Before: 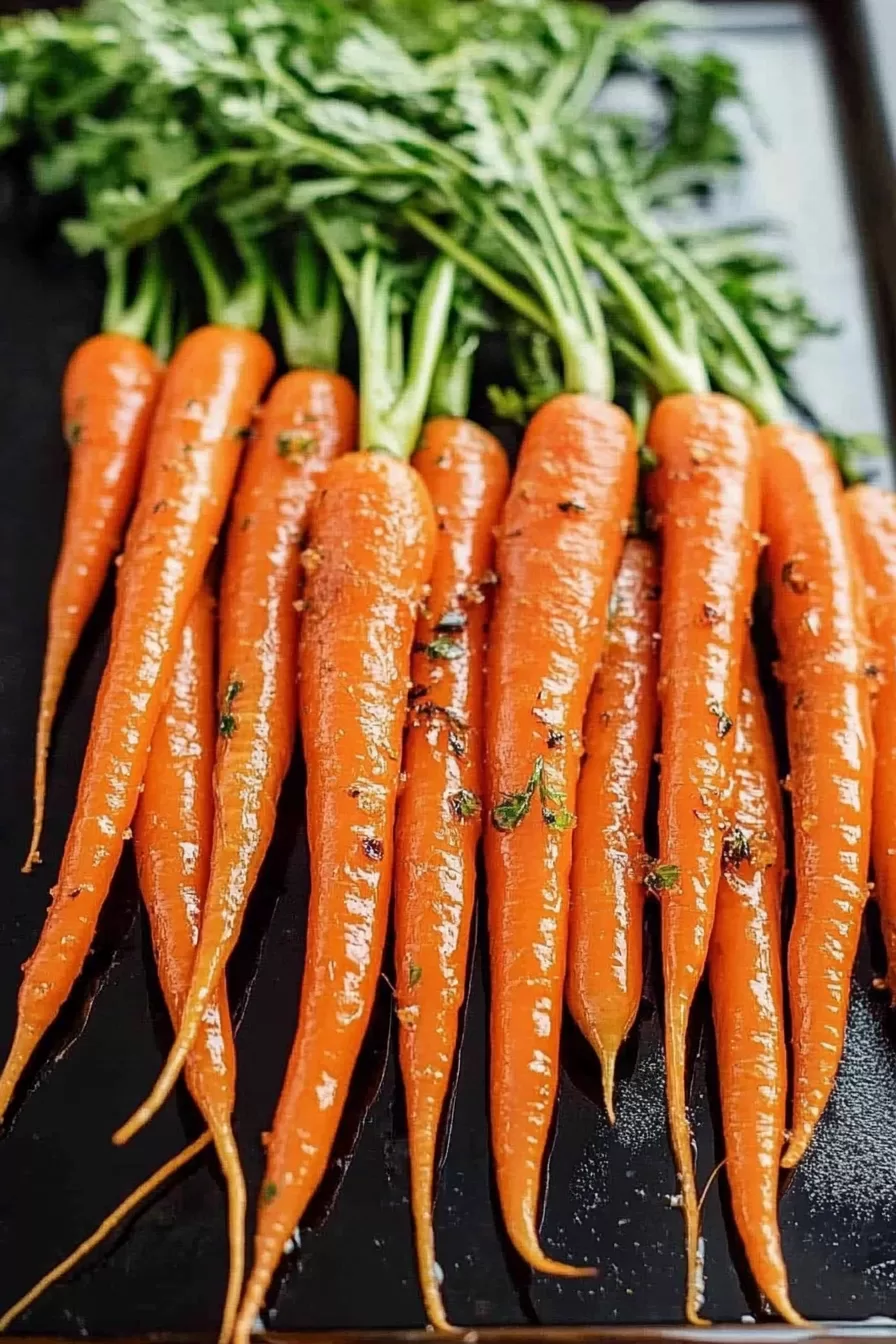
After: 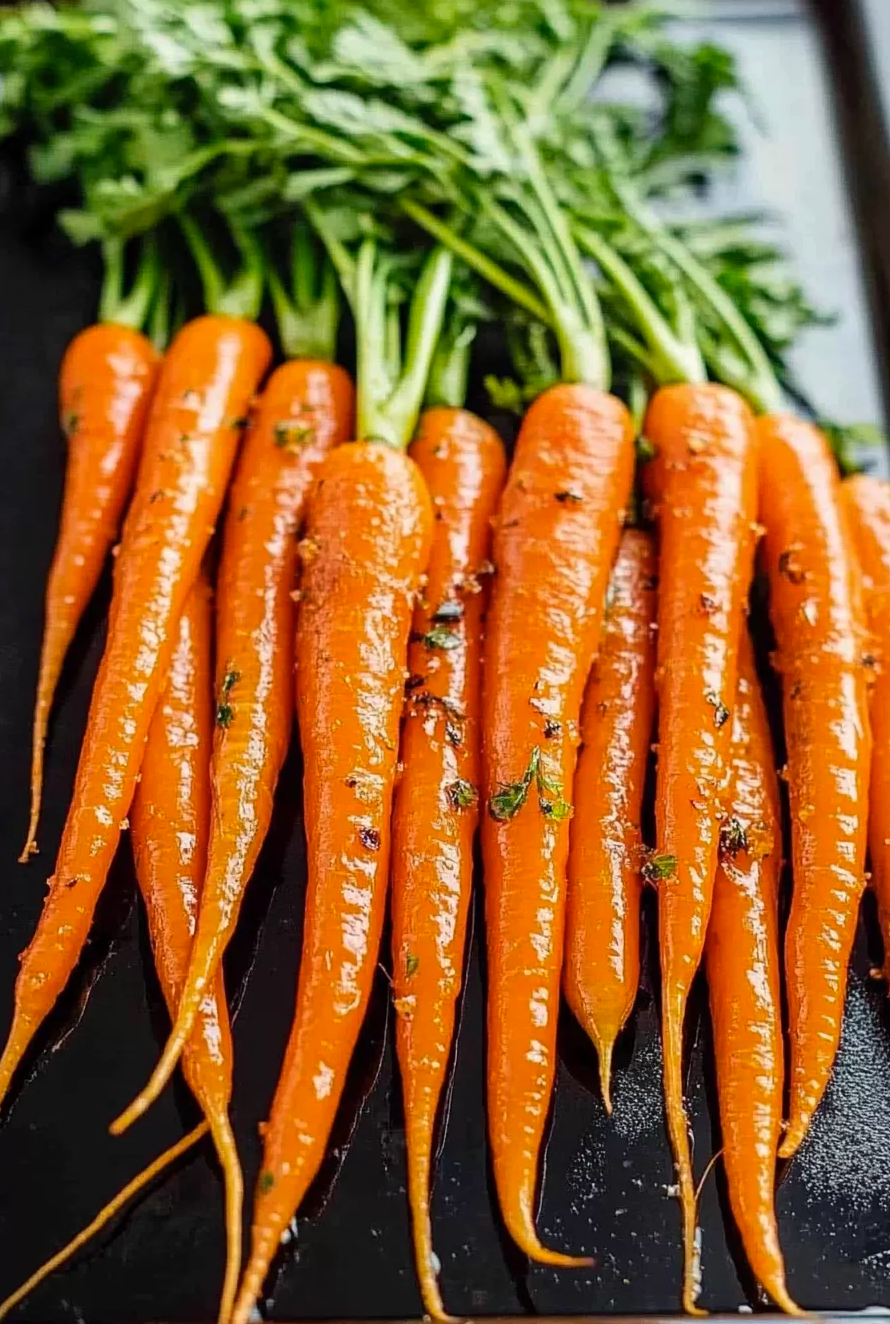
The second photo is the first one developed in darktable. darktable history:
color balance rgb: linear chroma grading › shadows -10.669%, linear chroma grading › global chroma 20.262%, perceptual saturation grading › global saturation -0.056%
crop: left 0.417%, top 0.758%, right 0.23%, bottom 0.698%
